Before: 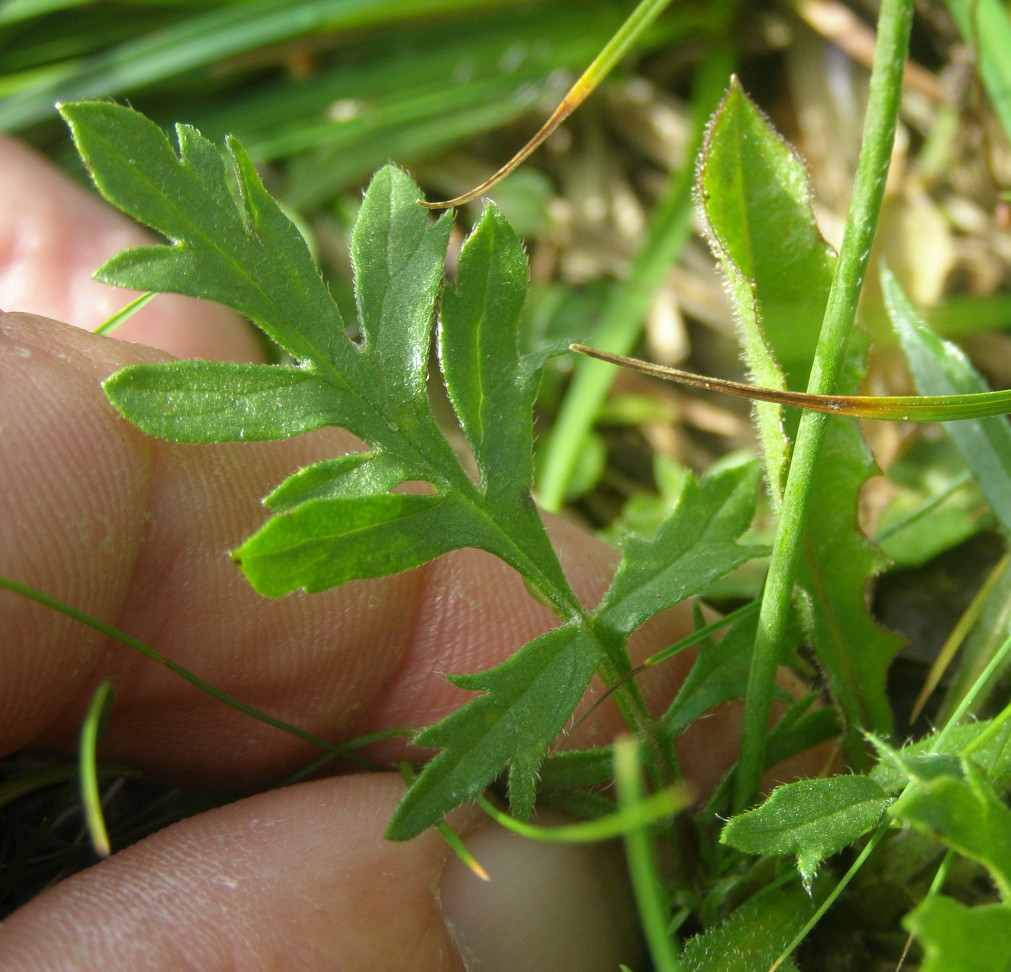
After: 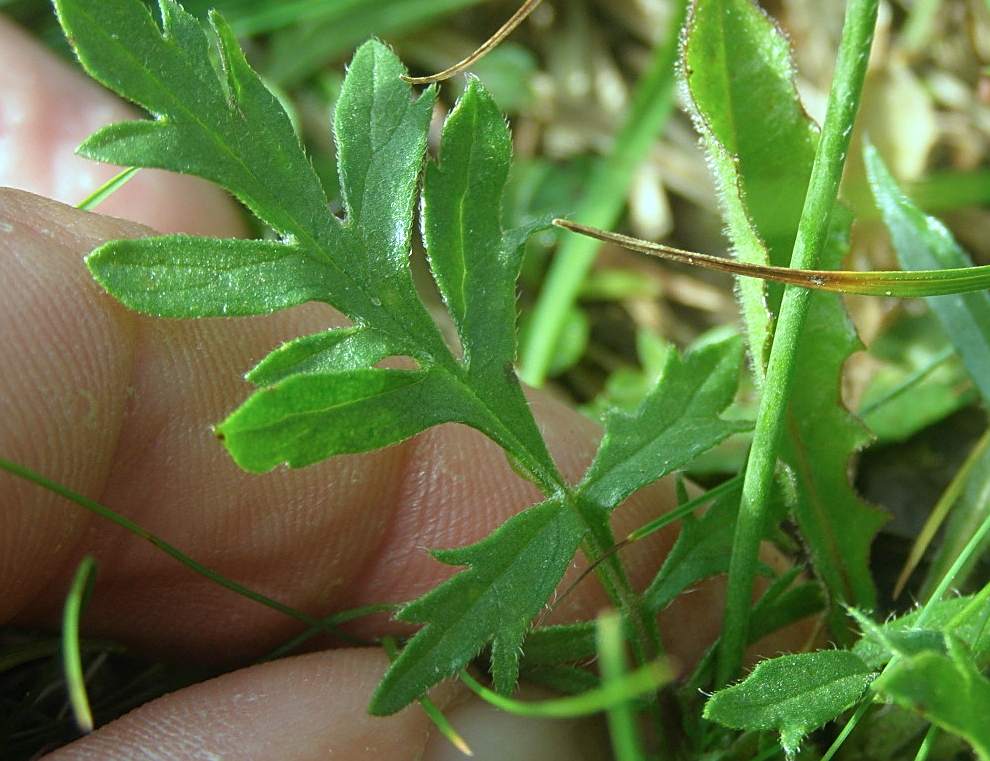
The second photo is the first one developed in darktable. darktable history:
color correction: highlights a* -10.27, highlights b* -10.53
crop and rotate: left 1.855%, top 12.89%, right 0.187%, bottom 8.797%
sharpen: on, module defaults
